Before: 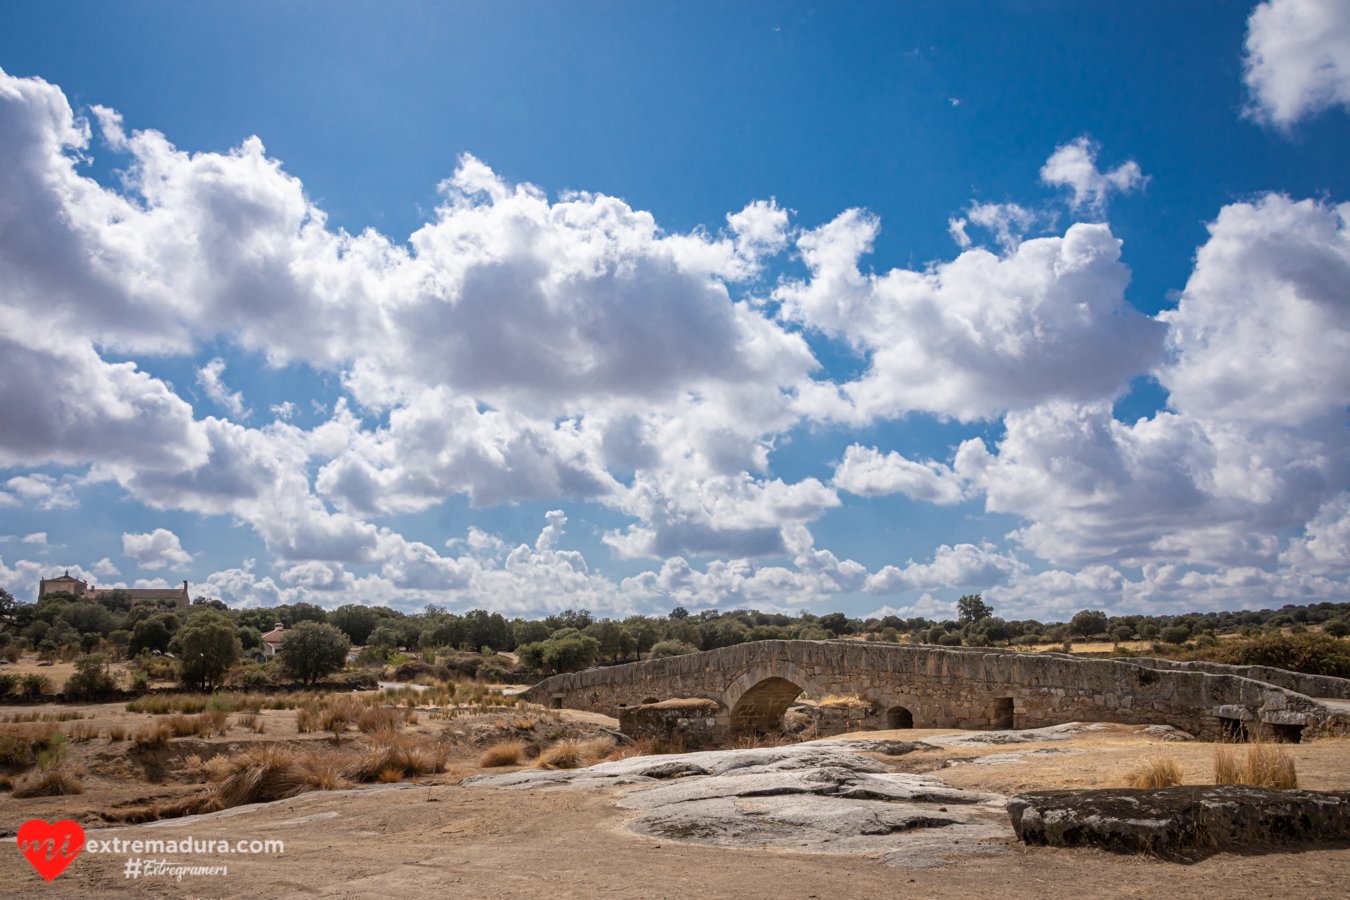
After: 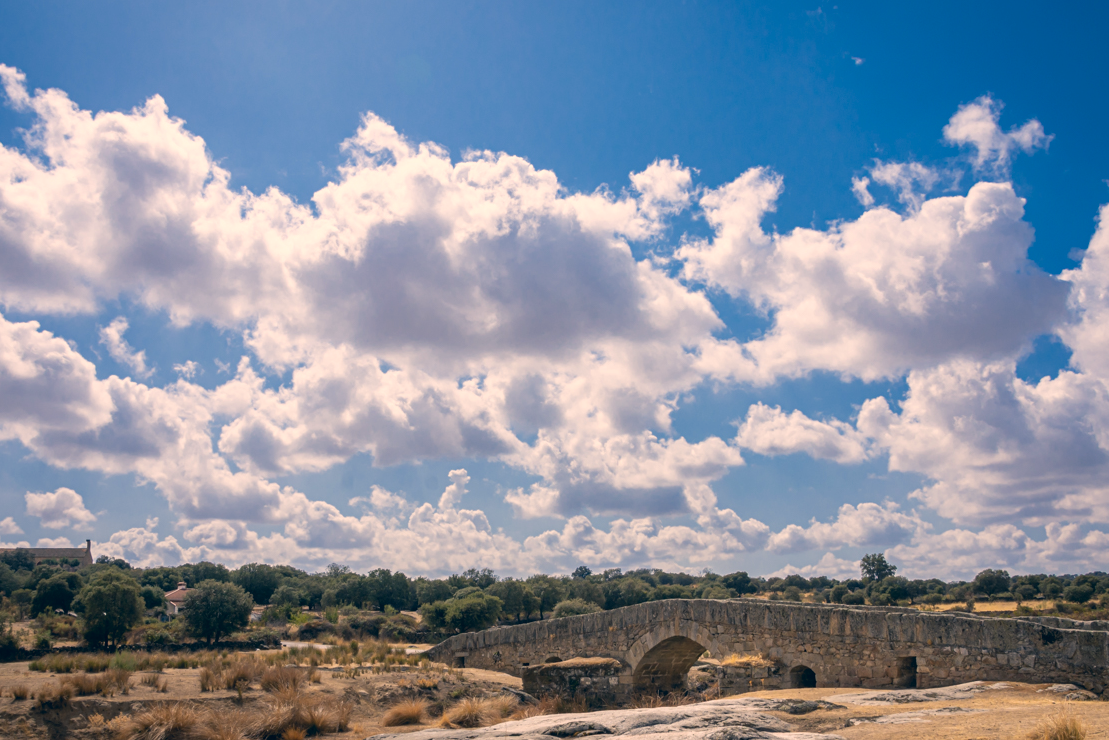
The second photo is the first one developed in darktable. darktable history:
crop and rotate: left 7.196%, top 4.574%, right 10.605%, bottom 13.178%
color correction: highlights a* 10.32, highlights b* 14.66, shadows a* -9.59, shadows b* -15.02
